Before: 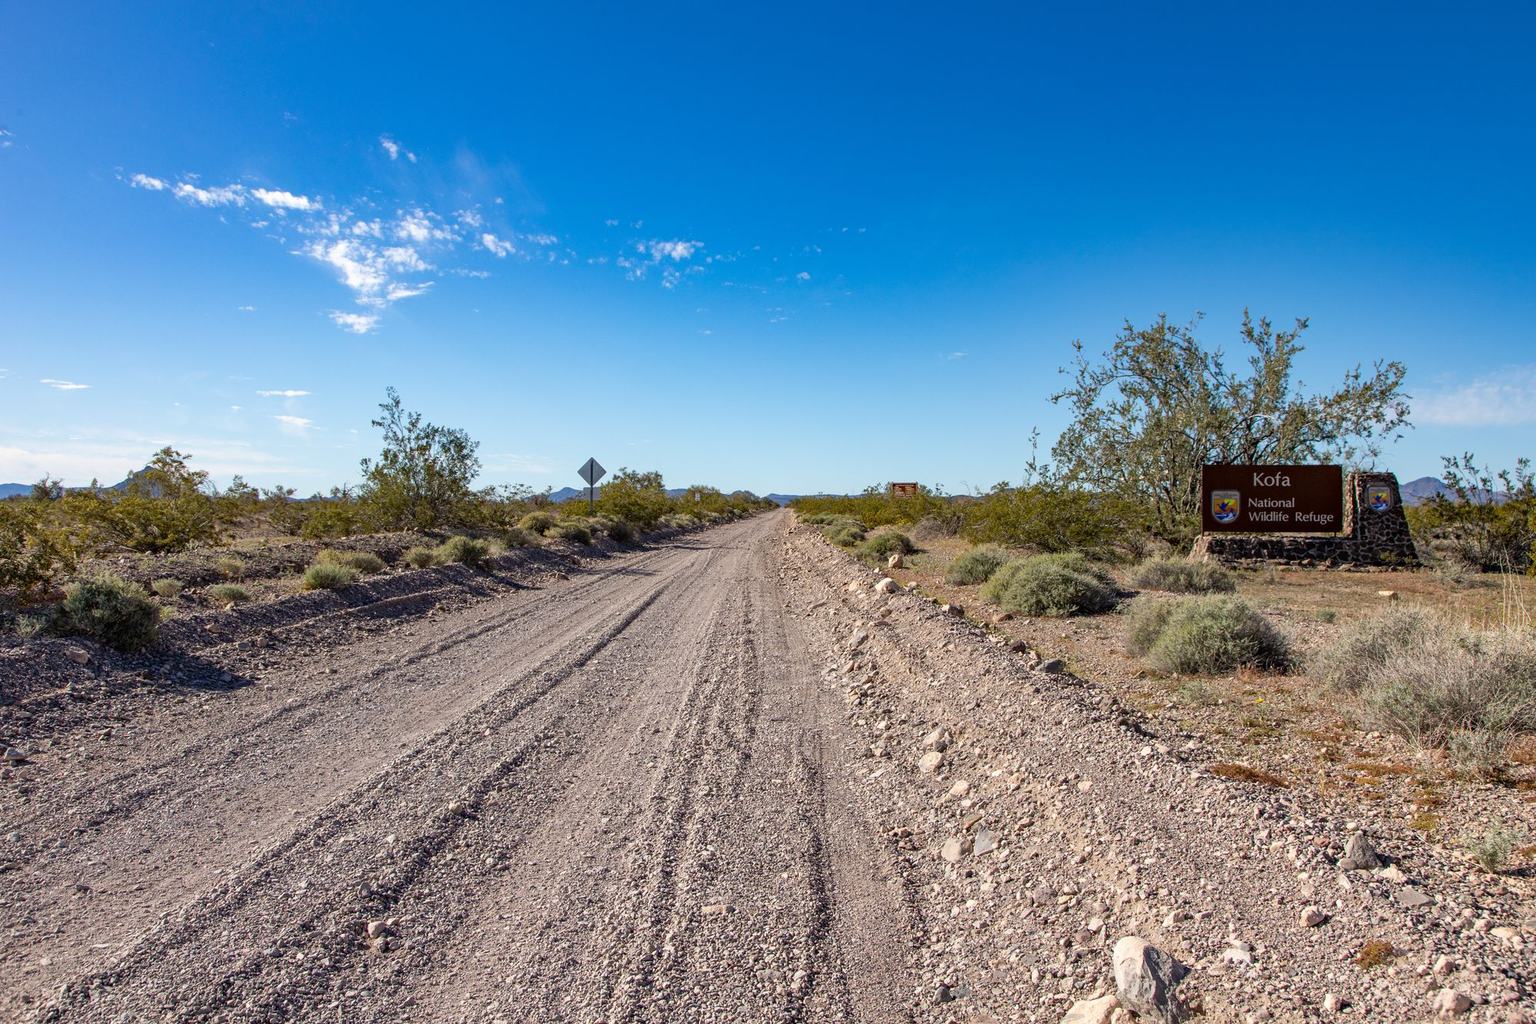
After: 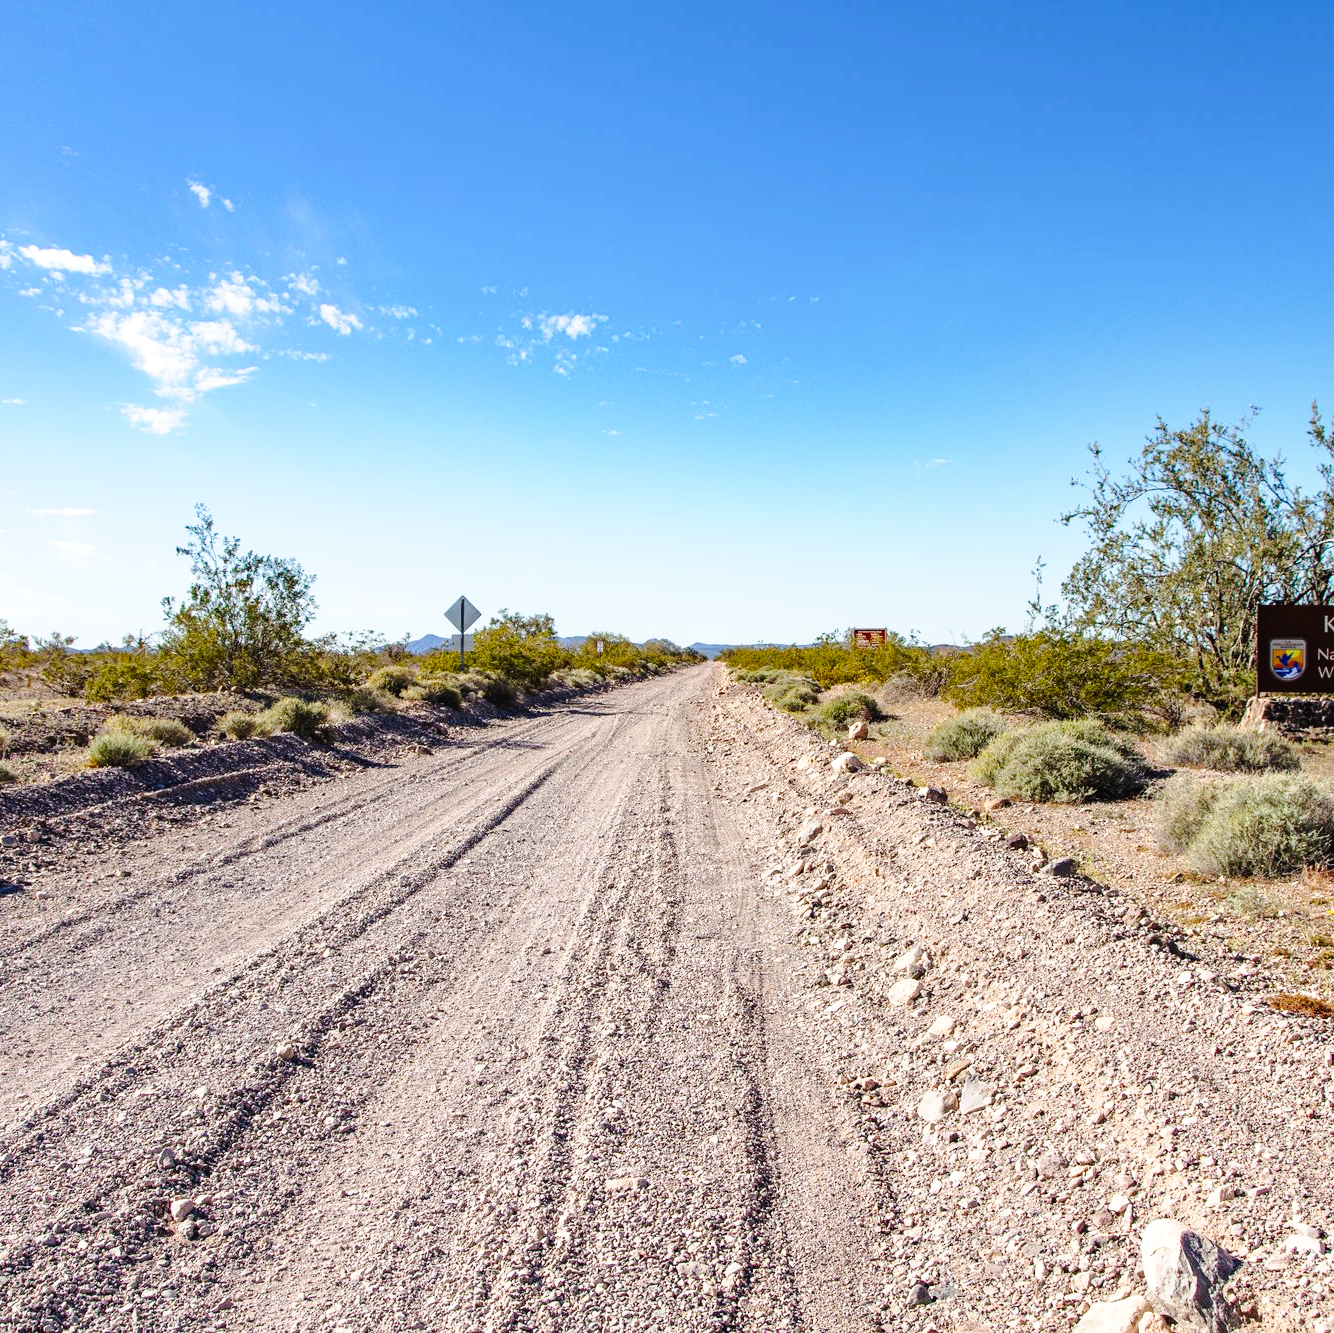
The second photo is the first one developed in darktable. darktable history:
tone equalizer: on, module defaults
tone curve: curves: ch0 [(0, 0.019) (0.078, 0.058) (0.223, 0.217) (0.424, 0.553) (0.631, 0.764) (0.816, 0.932) (1, 1)]; ch1 [(0, 0) (0.262, 0.227) (0.417, 0.386) (0.469, 0.467) (0.502, 0.503) (0.544, 0.548) (0.57, 0.579) (0.608, 0.62) (0.65, 0.68) (0.994, 0.987)]; ch2 [(0, 0) (0.262, 0.188) (0.5, 0.504) (0.553, 0.592) (0.599, 0.653) (1, 1)], preserve colors none
exposure: exposure 0.203 EV, compensate exposure bias true, compensate highlight preservation false
crop: left 15.428%, right 17.853%
